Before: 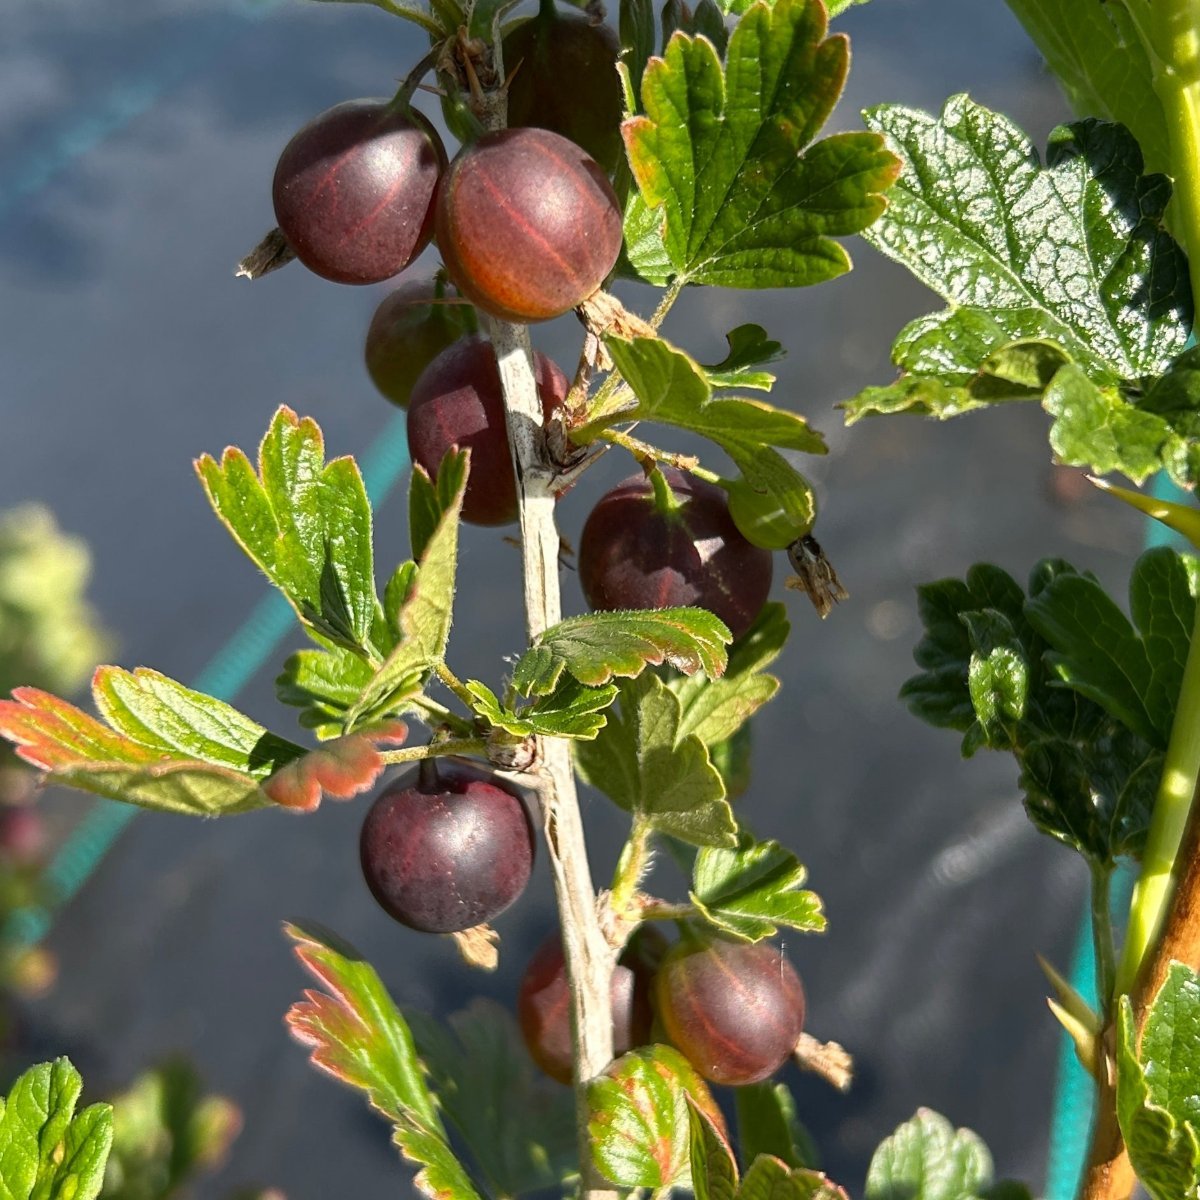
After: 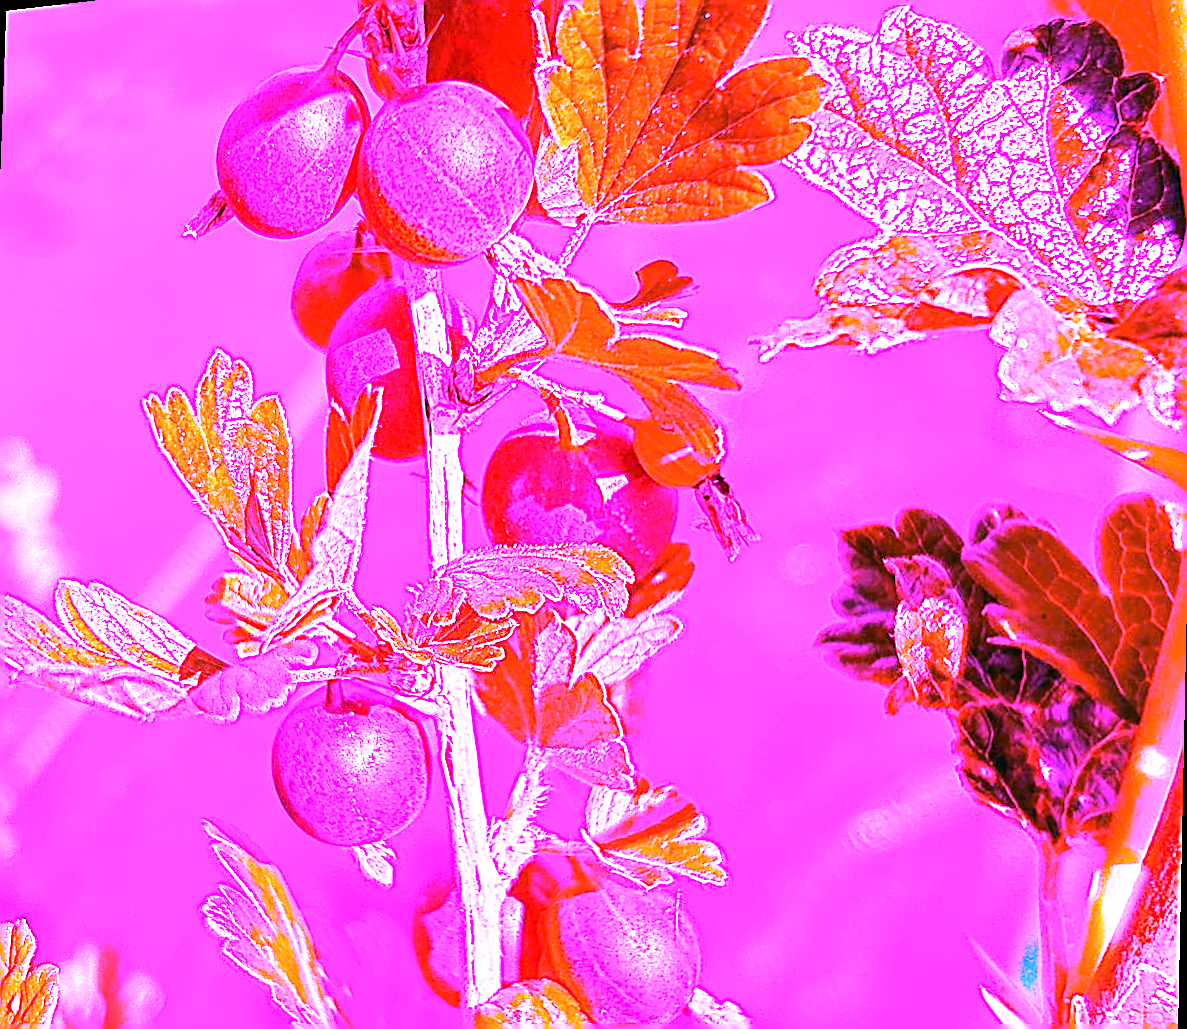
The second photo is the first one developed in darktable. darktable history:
rotate and perspective: rotation 1.69°, lens shift (vertical) -0.023, lens shift (horizontal) -0.291, crop left 0.025, crop right 0.988, crop top 0.092, crop bottom 0.842
white balance: red 8, blue 8
sharpen: radius 1.864, amount 0.398, threshold 1.271
